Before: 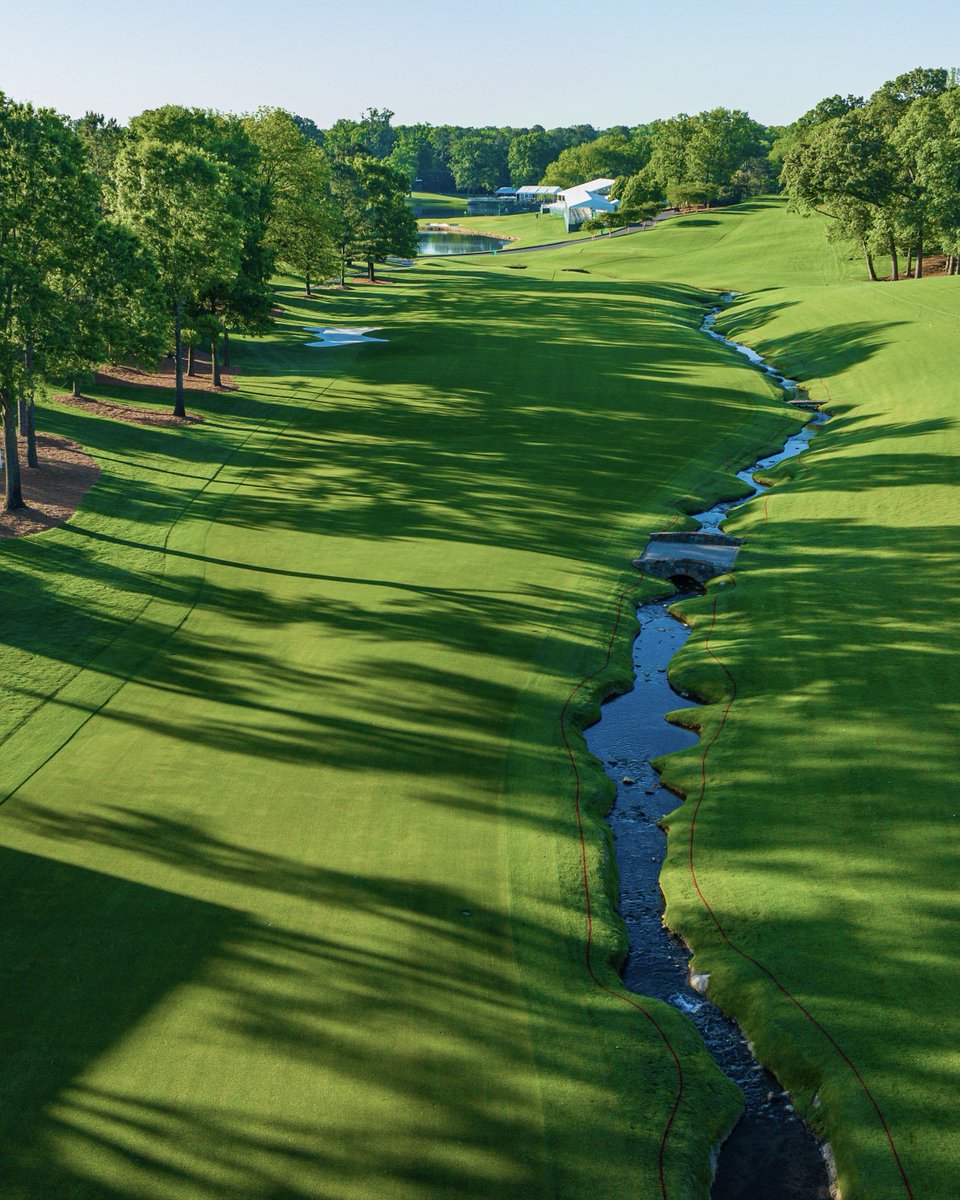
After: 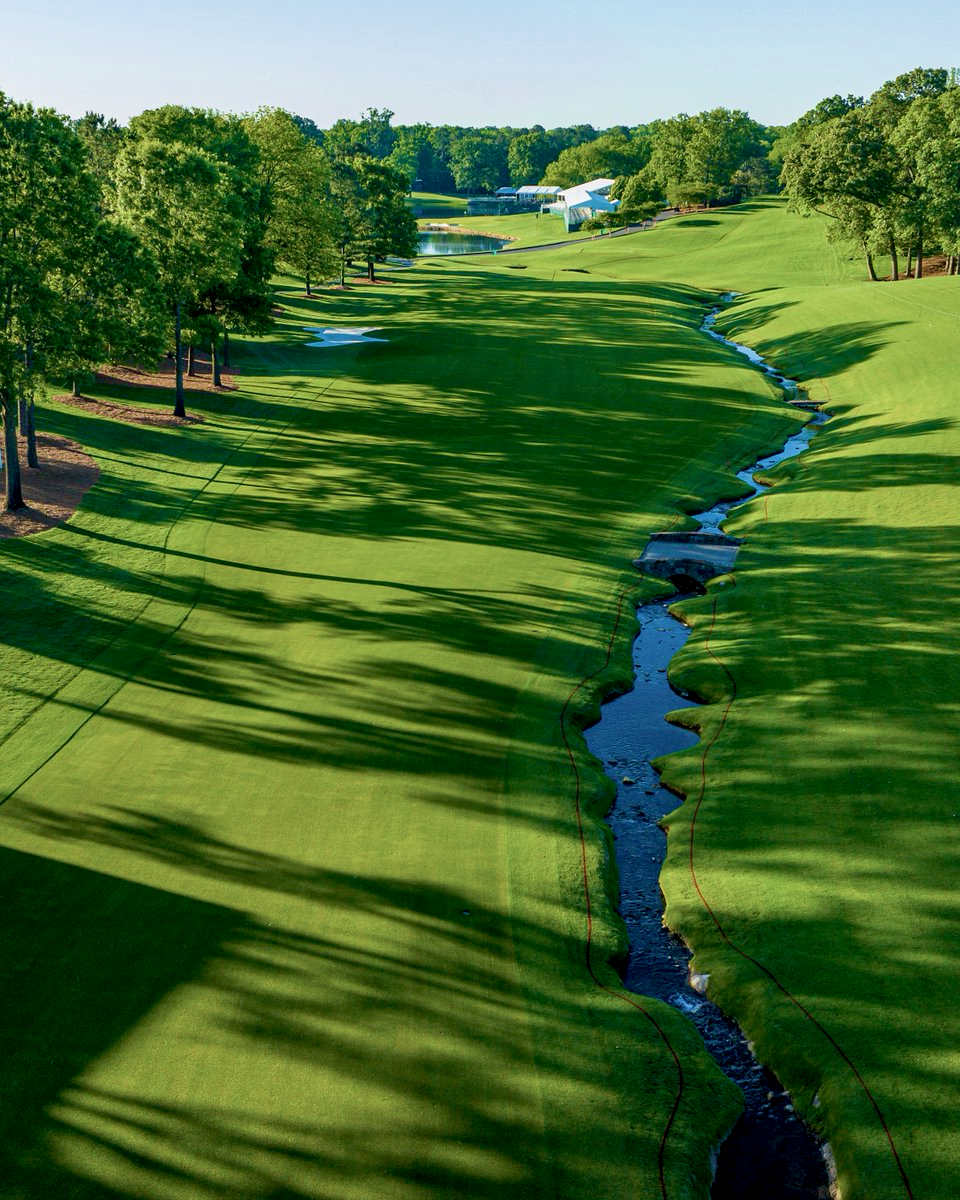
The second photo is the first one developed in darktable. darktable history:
velvia: on, module defaults
exposure: black level correction 0.01, exposure 0.011 EV
